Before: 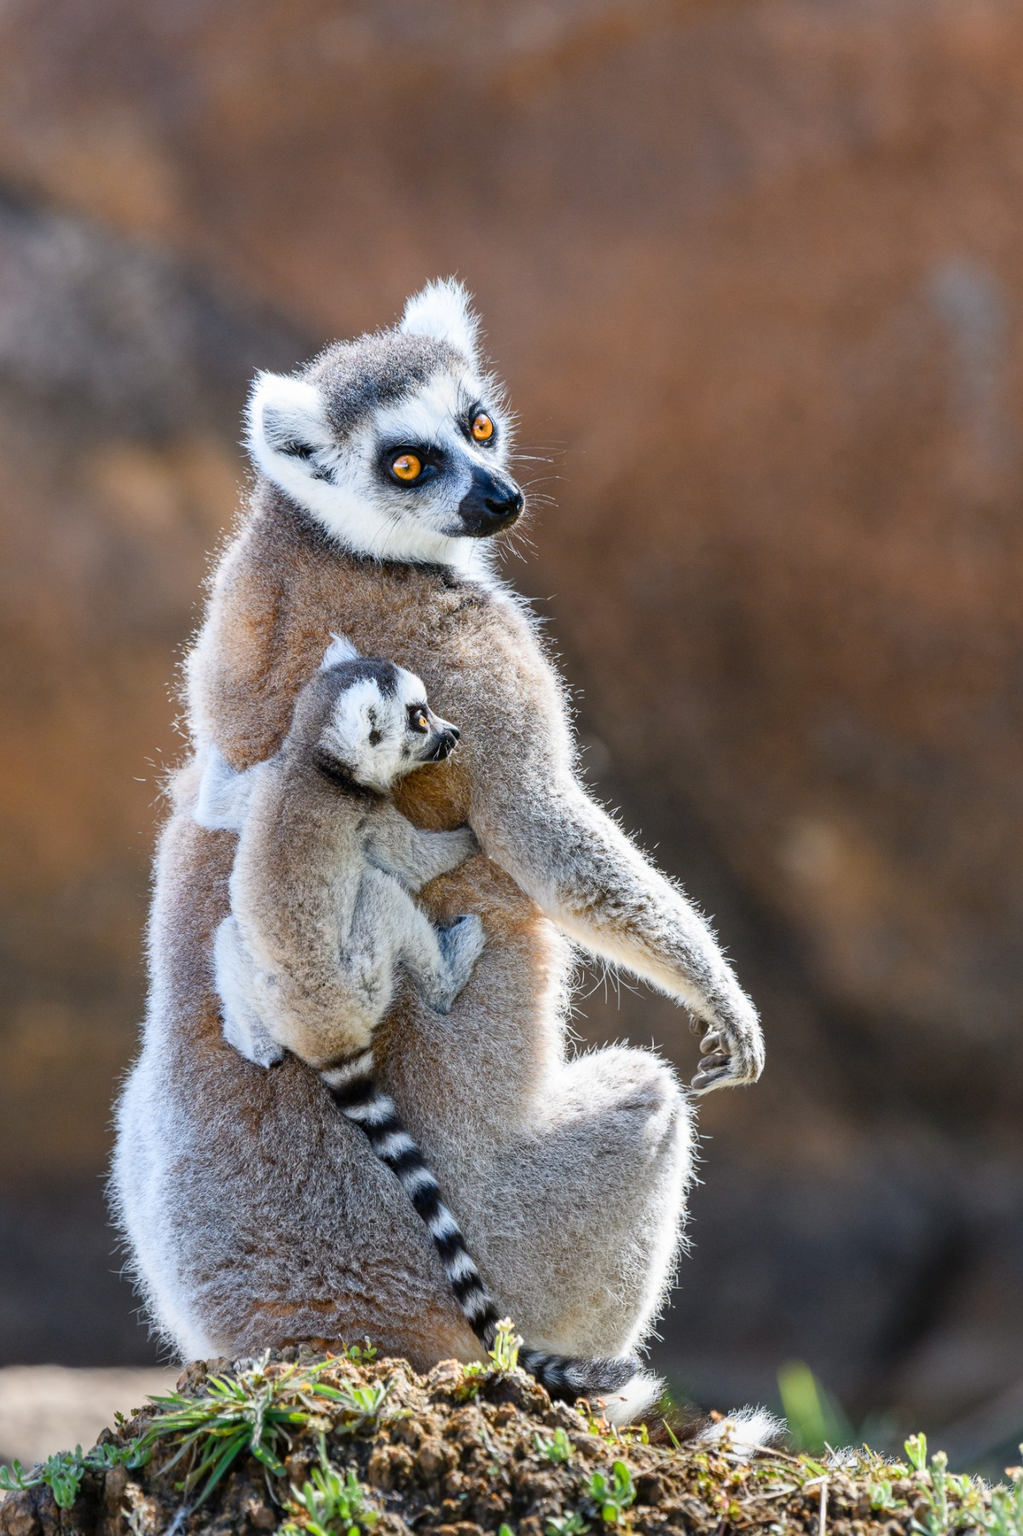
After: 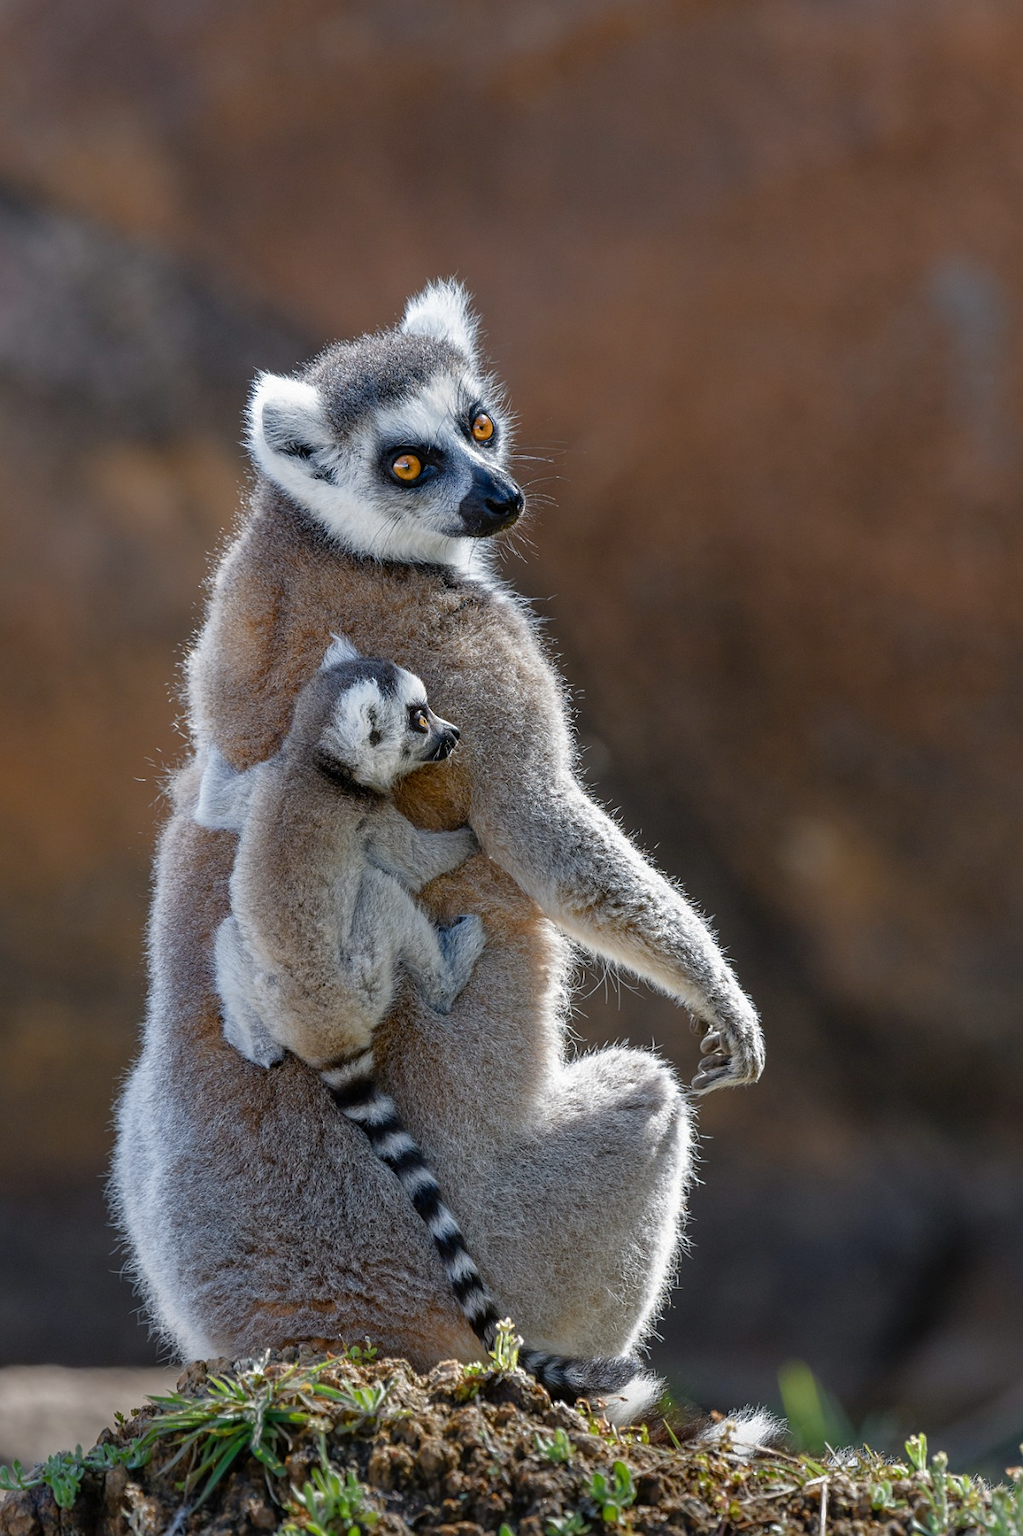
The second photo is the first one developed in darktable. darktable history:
base curve: curves: ch0 [(0, 0) (0.826, 0.587) (1, 1)]
sharpen: radius 1.272, amount 0.305, threshold 0
